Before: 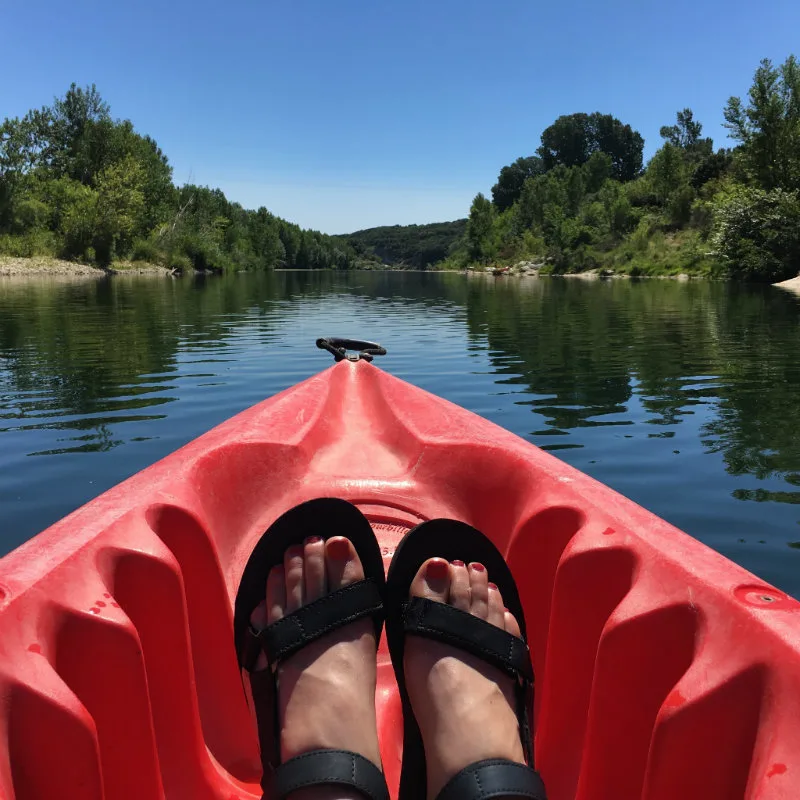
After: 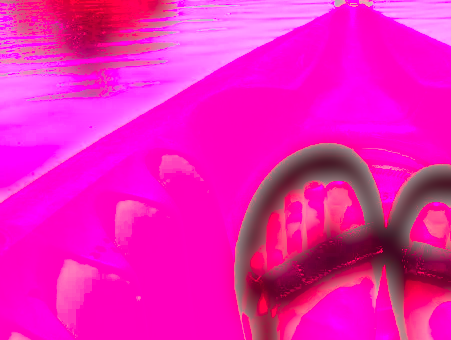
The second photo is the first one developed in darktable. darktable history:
tone equalizer: -7 EV -0.63 EV, -6 EV 1 EV, -5 EV -0.45 EV, -4 EV 0.43 EV, -3 EV 0.41 EV, -2 EV 0.15 EV, -1 EV -0.15 EV, +0 EV -0.39 EV, smoothing diameter 25%, edges refinement/feathering 10, preserve details guided filter
soften: on, module defaults
color correction: highlights a* 19.5, highlights b* -11.53, saturation 1.69
white balance: red 4.26, blue 1.802
crop: top 44.483%, right 43.593%, bottom 12.892%
